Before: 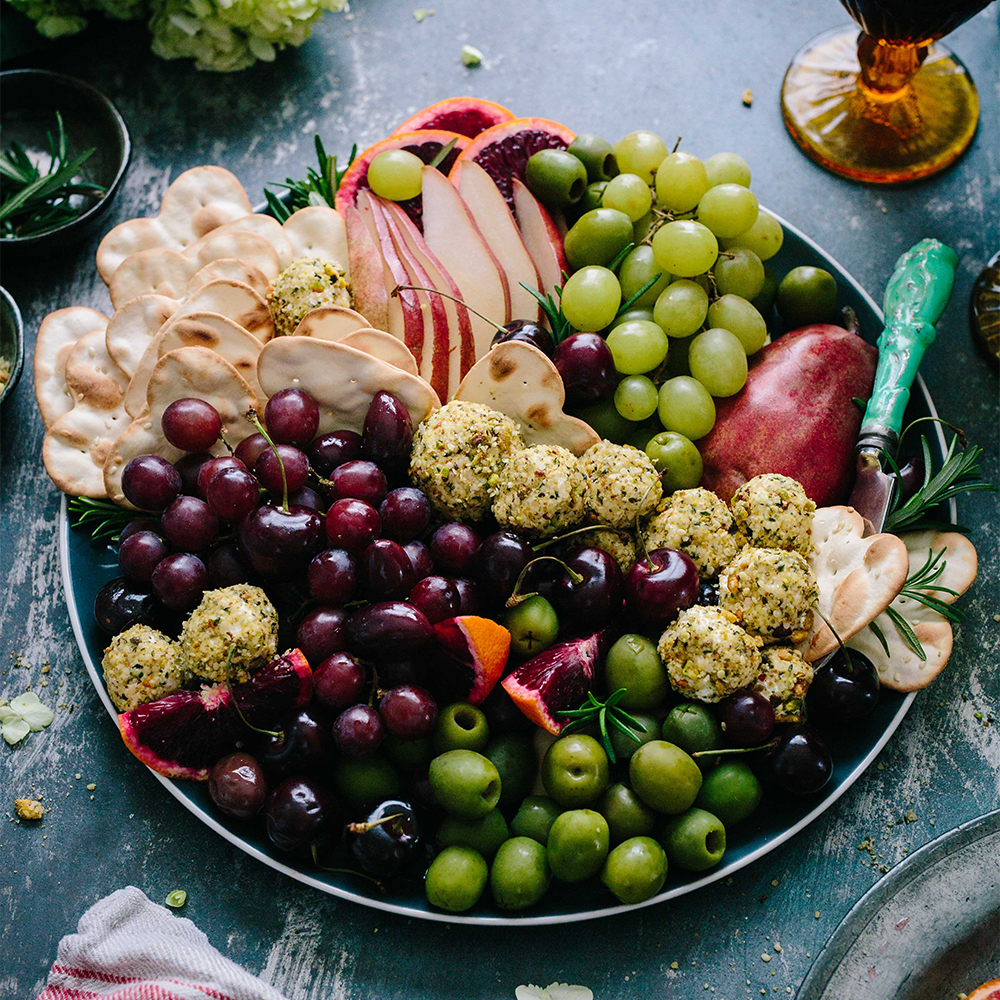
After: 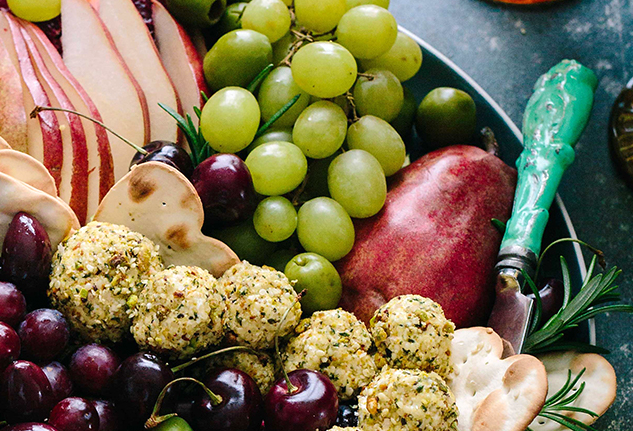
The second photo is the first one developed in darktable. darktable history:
crop: left 36.172%, top 17.973%, right 0.485%, bottom 38.92%
exposure: exposure 0.207 EV, compensate highlight preservation false
